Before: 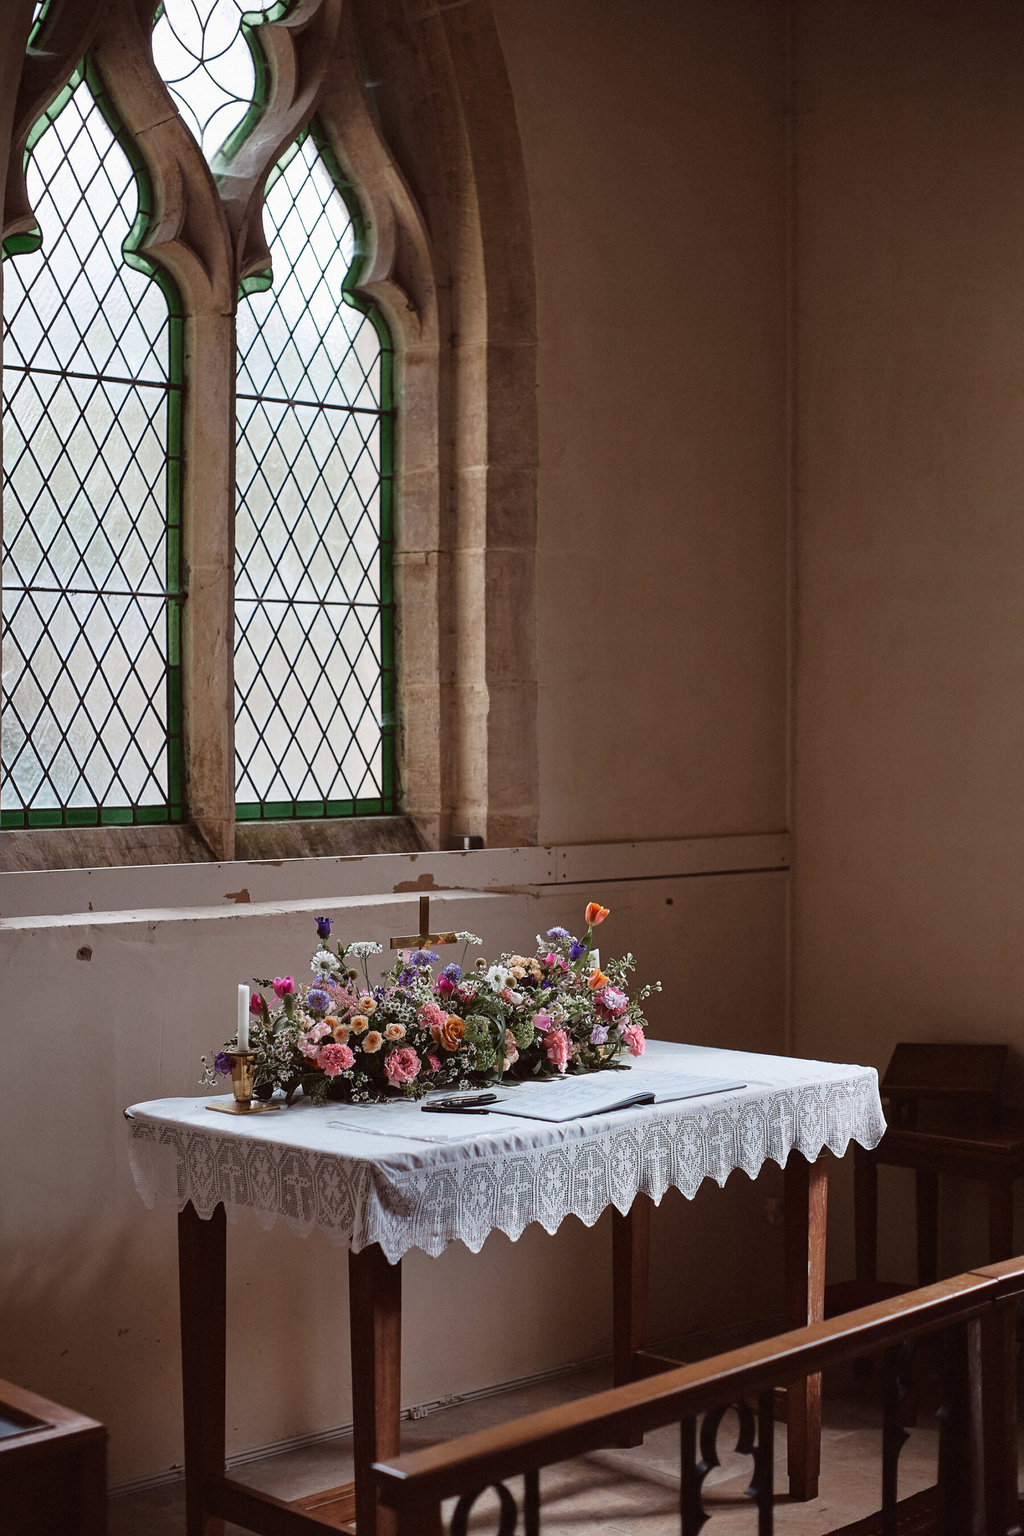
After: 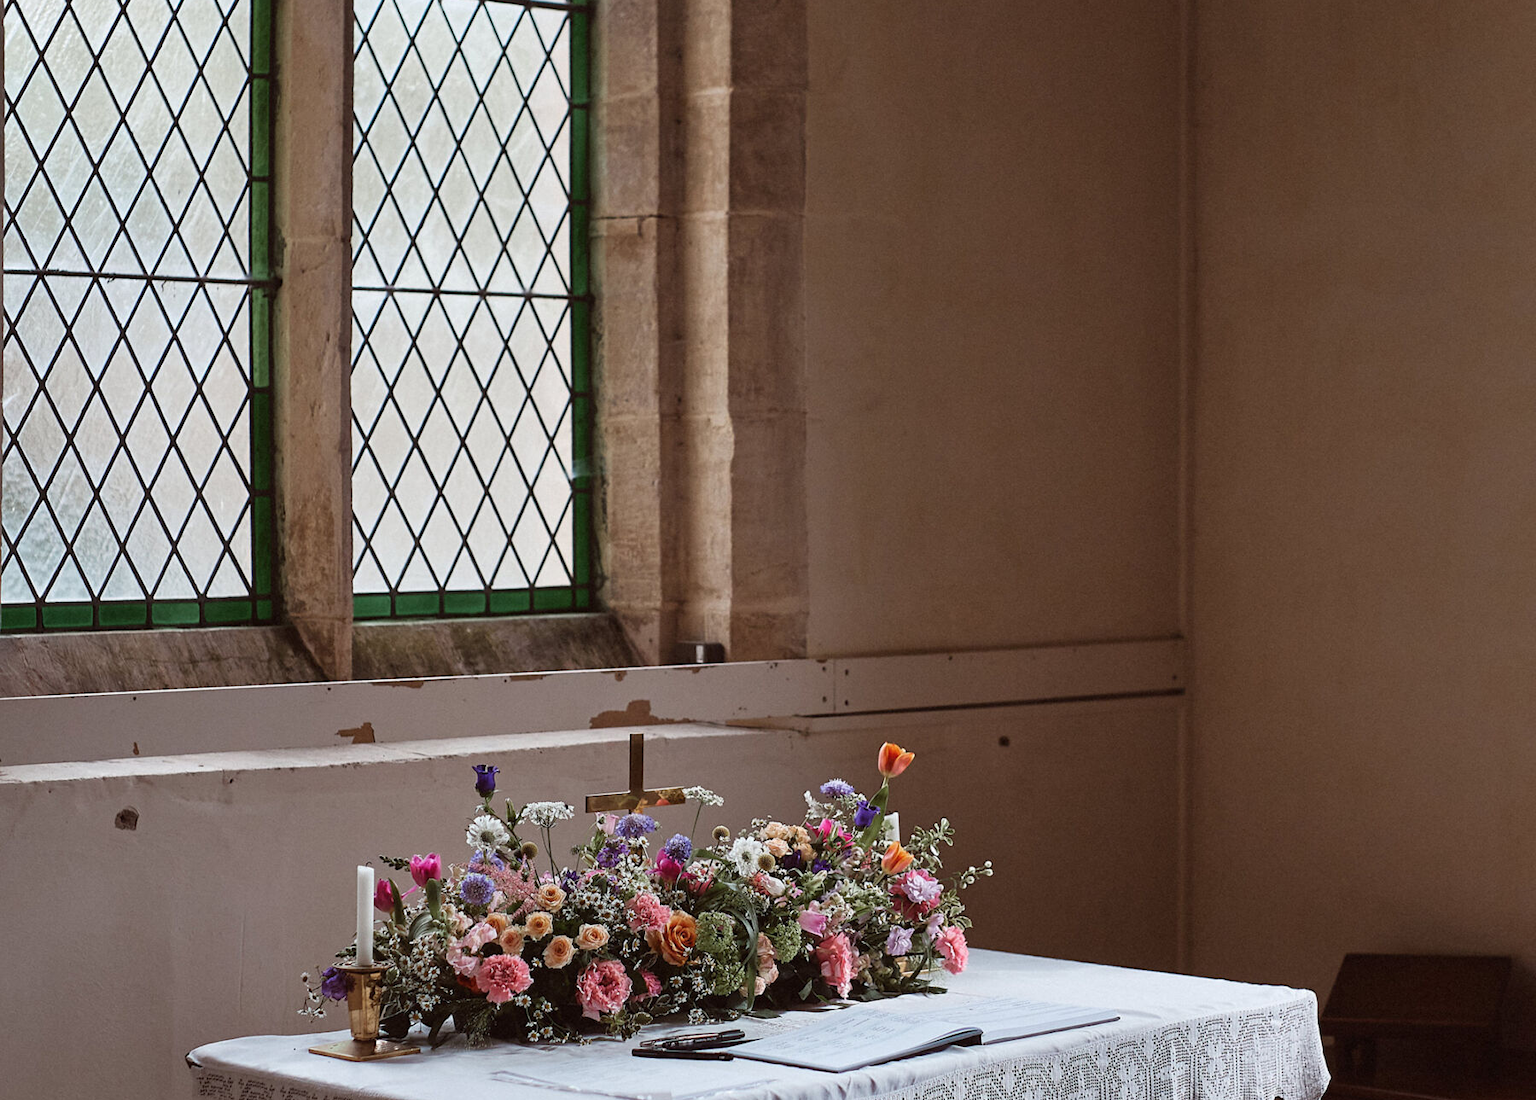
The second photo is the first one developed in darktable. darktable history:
crop and rotate: top 26.543%, bottom 25.655%
